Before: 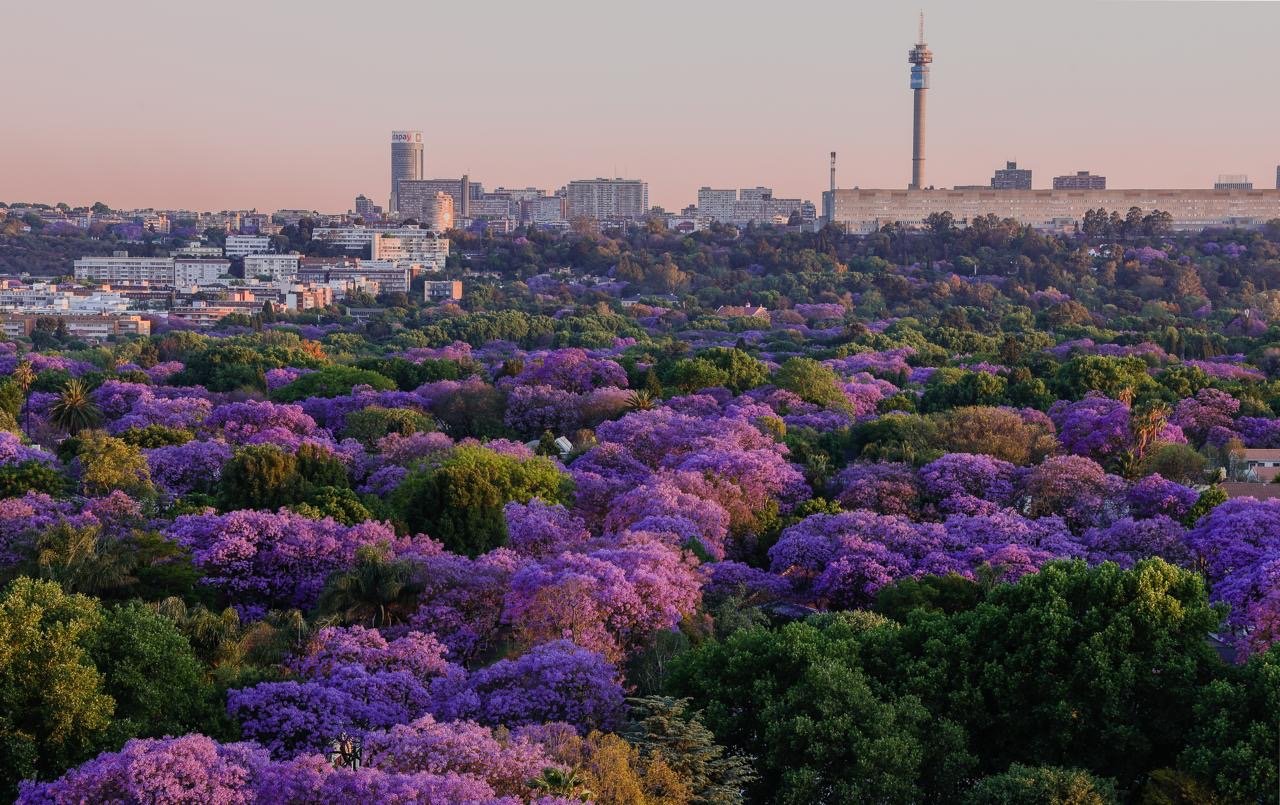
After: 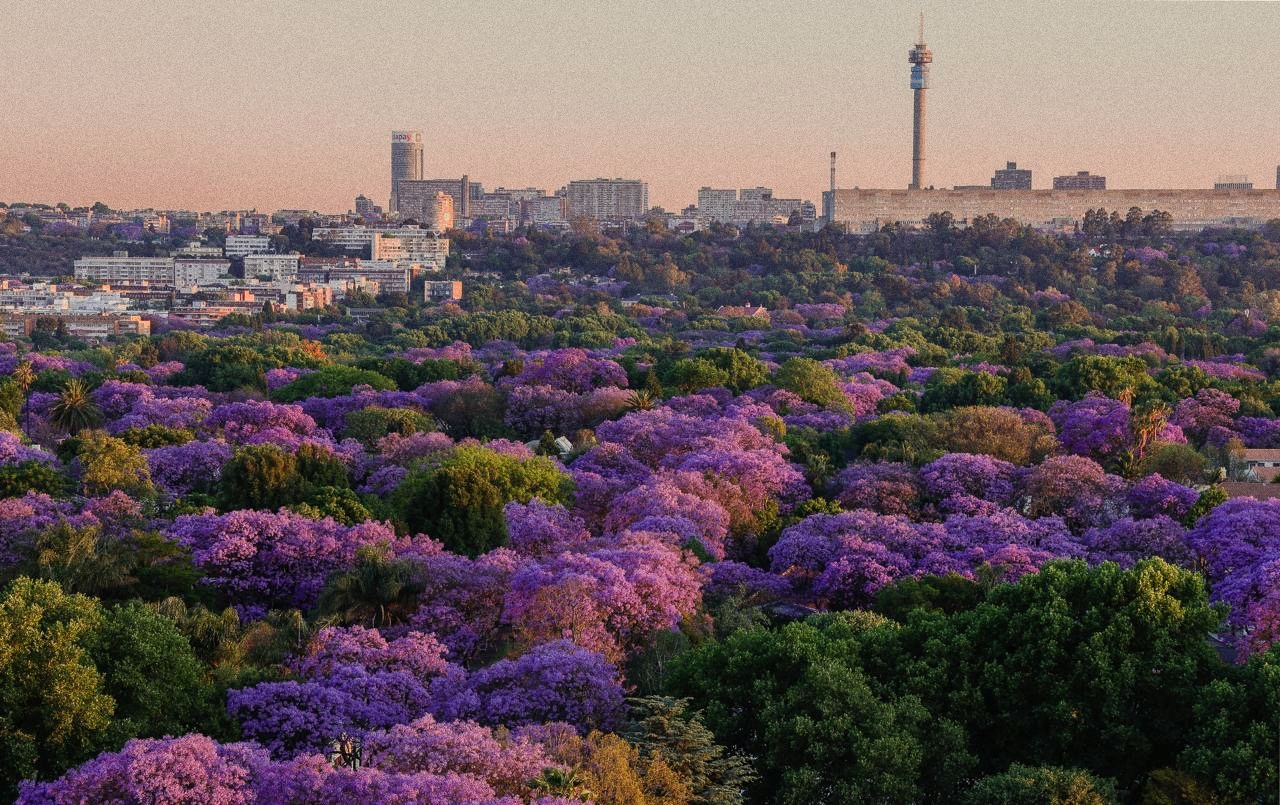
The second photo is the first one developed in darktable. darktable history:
white balance: red 1.029, blue 0.92
exposure: black level correction 0, compensate exposure bias true, compensate highlight preservation false
grain: coarseness 0.09 ISO, strength 40%
